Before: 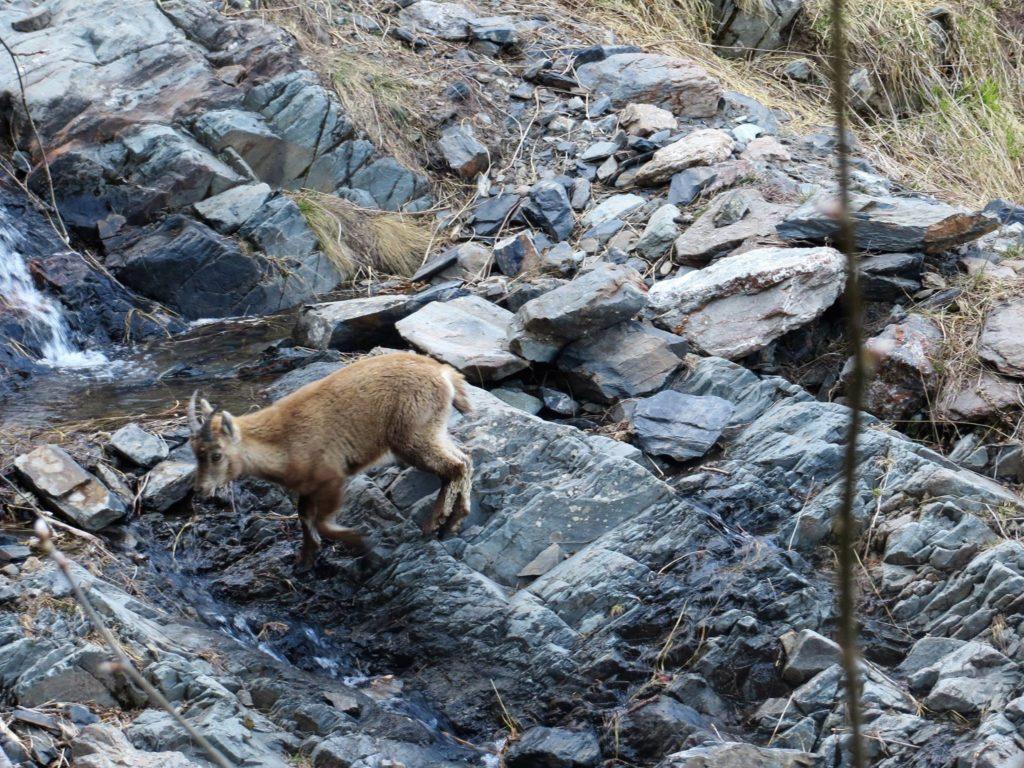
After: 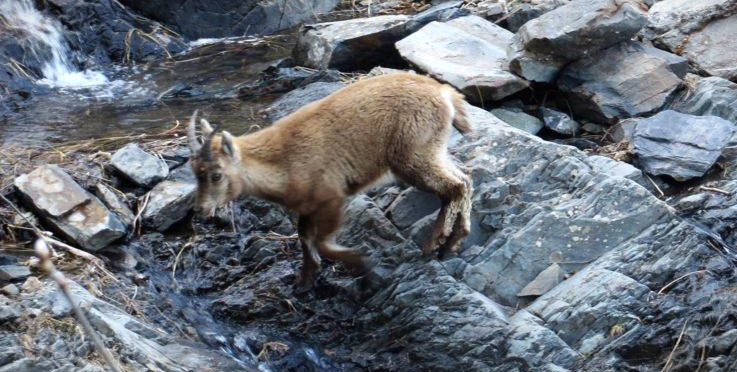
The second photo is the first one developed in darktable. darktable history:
vignetting: fall-off start 100%, fall-off radius 64.94%, automatic ratio true, unbound false
exposure: exposure 0.207 EV, compensate highlight preservation false
contrast brightness saturation: saturation -0.05
crop: top 36.498%, right 27.964%, bottom 14.995%
